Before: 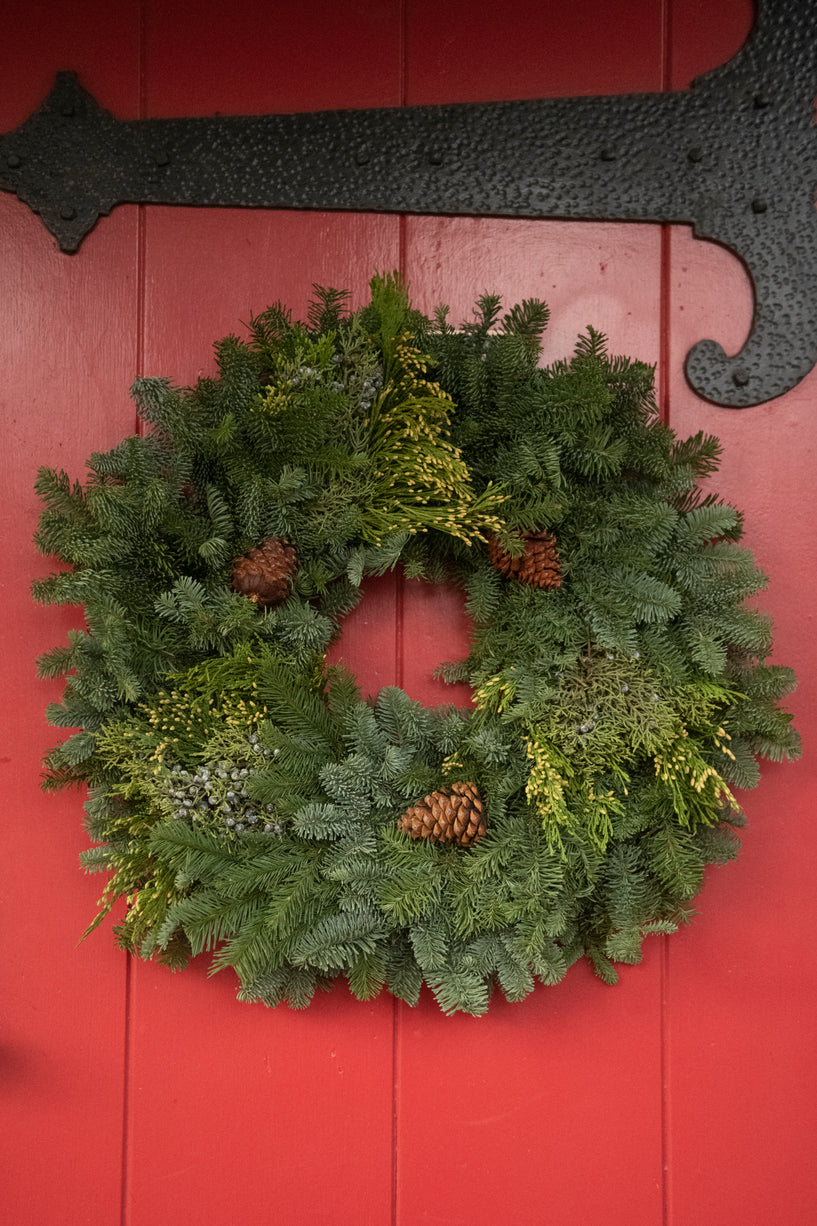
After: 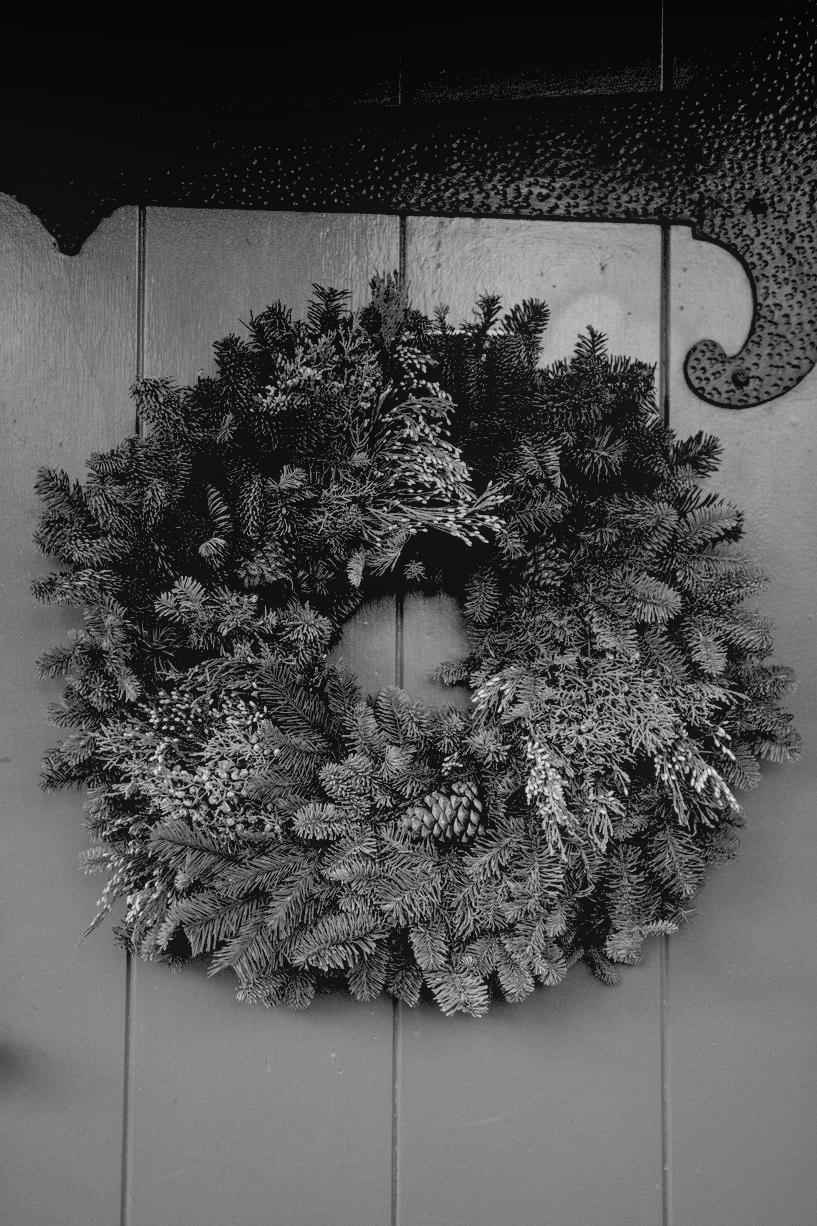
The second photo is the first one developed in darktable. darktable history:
shadows and highlights: radius 108.52, shadows 44.07, highlights -67.8, low approximation 0.01, soften with gaussian
exposure: black level correction 0.04, exposure 0.5 EV, compensate highlight preservation false
monochrome: a 32, b 64, size 2.3
local contrast: highlights 48%, shadows 0%, detail 100%
